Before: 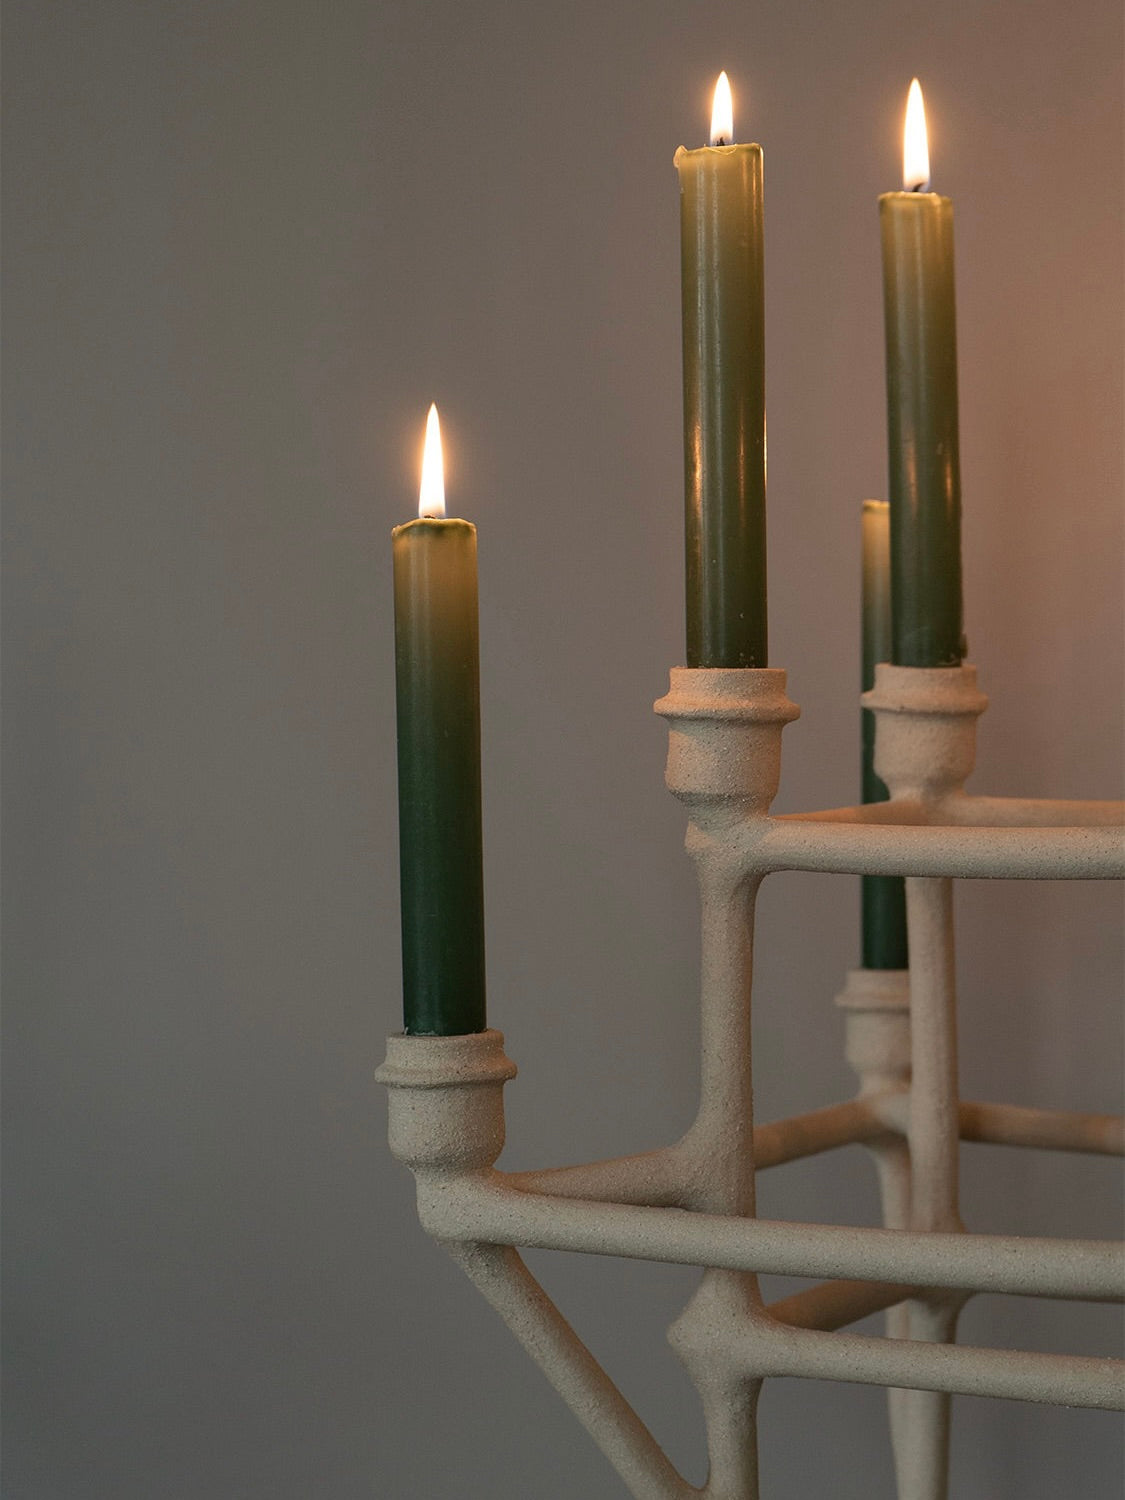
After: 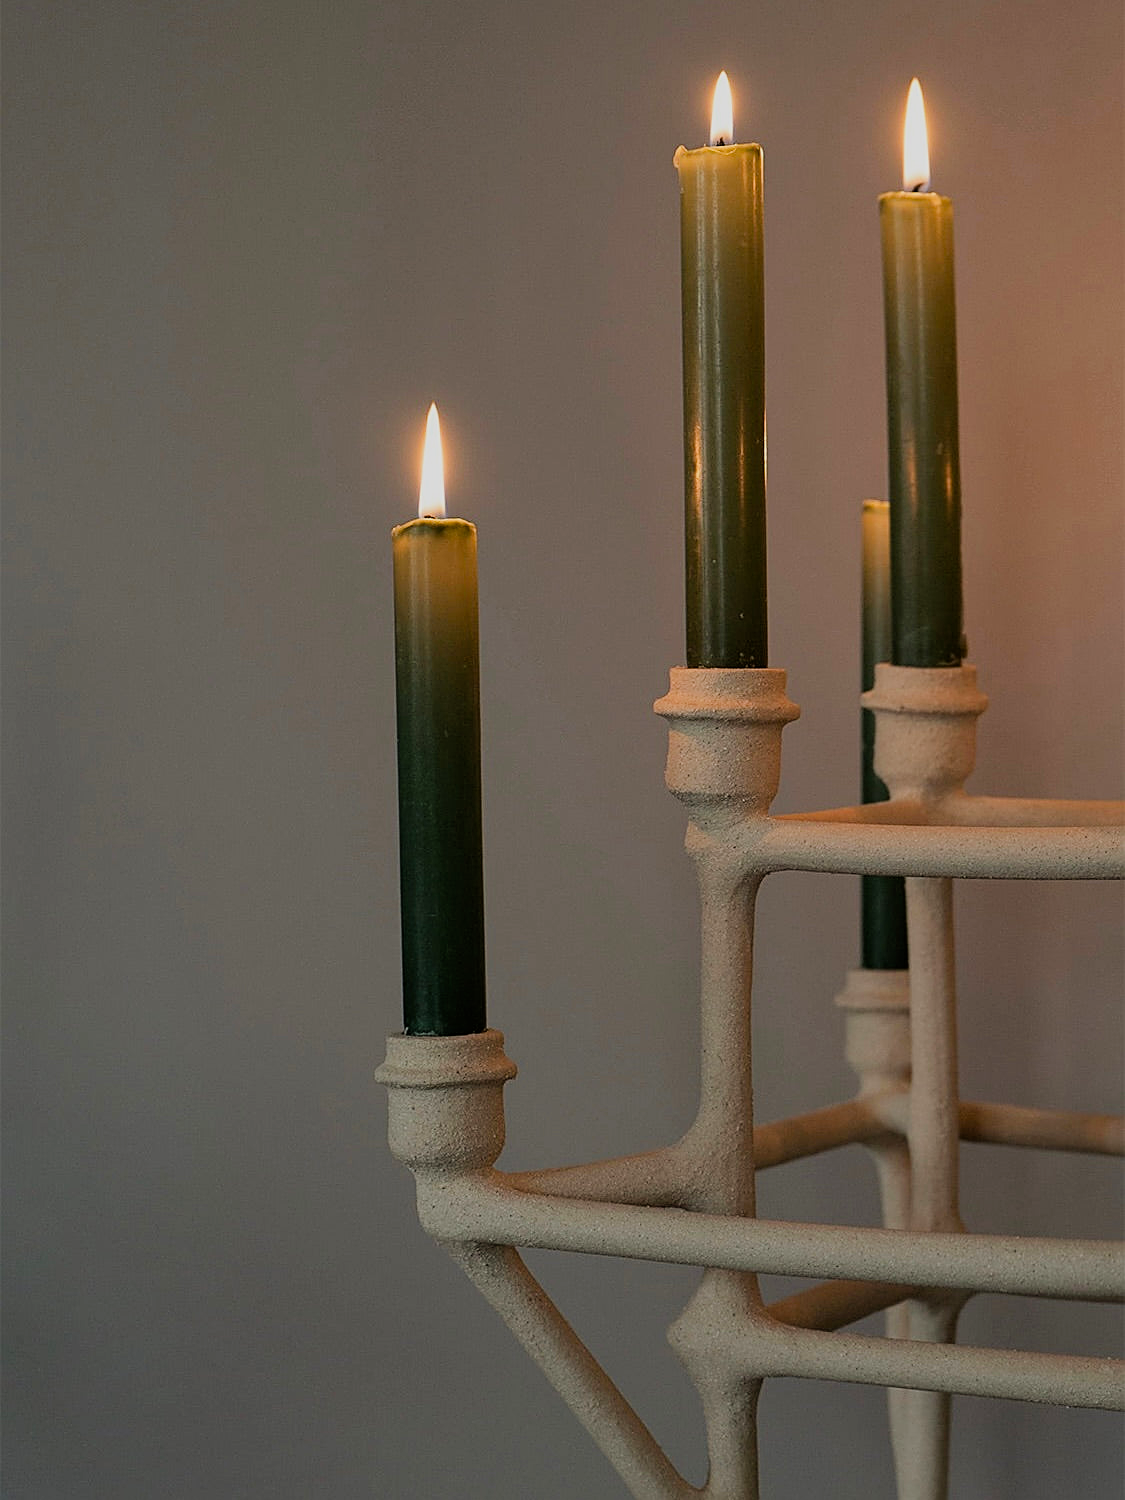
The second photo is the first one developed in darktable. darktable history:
color balance: contrast 6.48%, output saturation 113.3%
filmic rgb: black relative exposure -7.65 EV, white relative exposure 4.56 EV, hardness 3.61
sharpen: on, module defaults
white balance: red 1, blue 1
